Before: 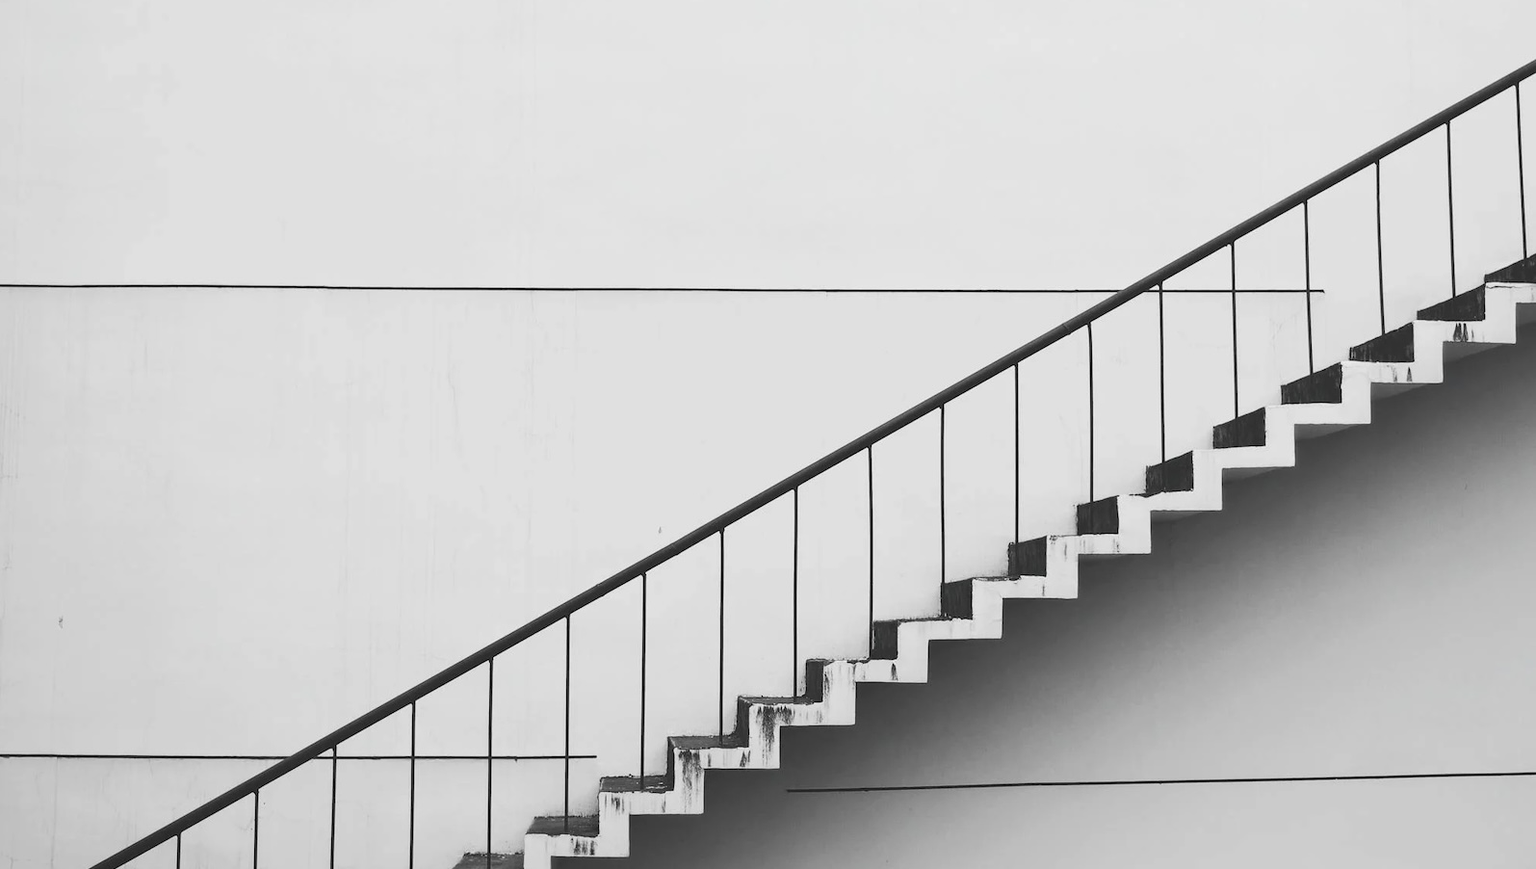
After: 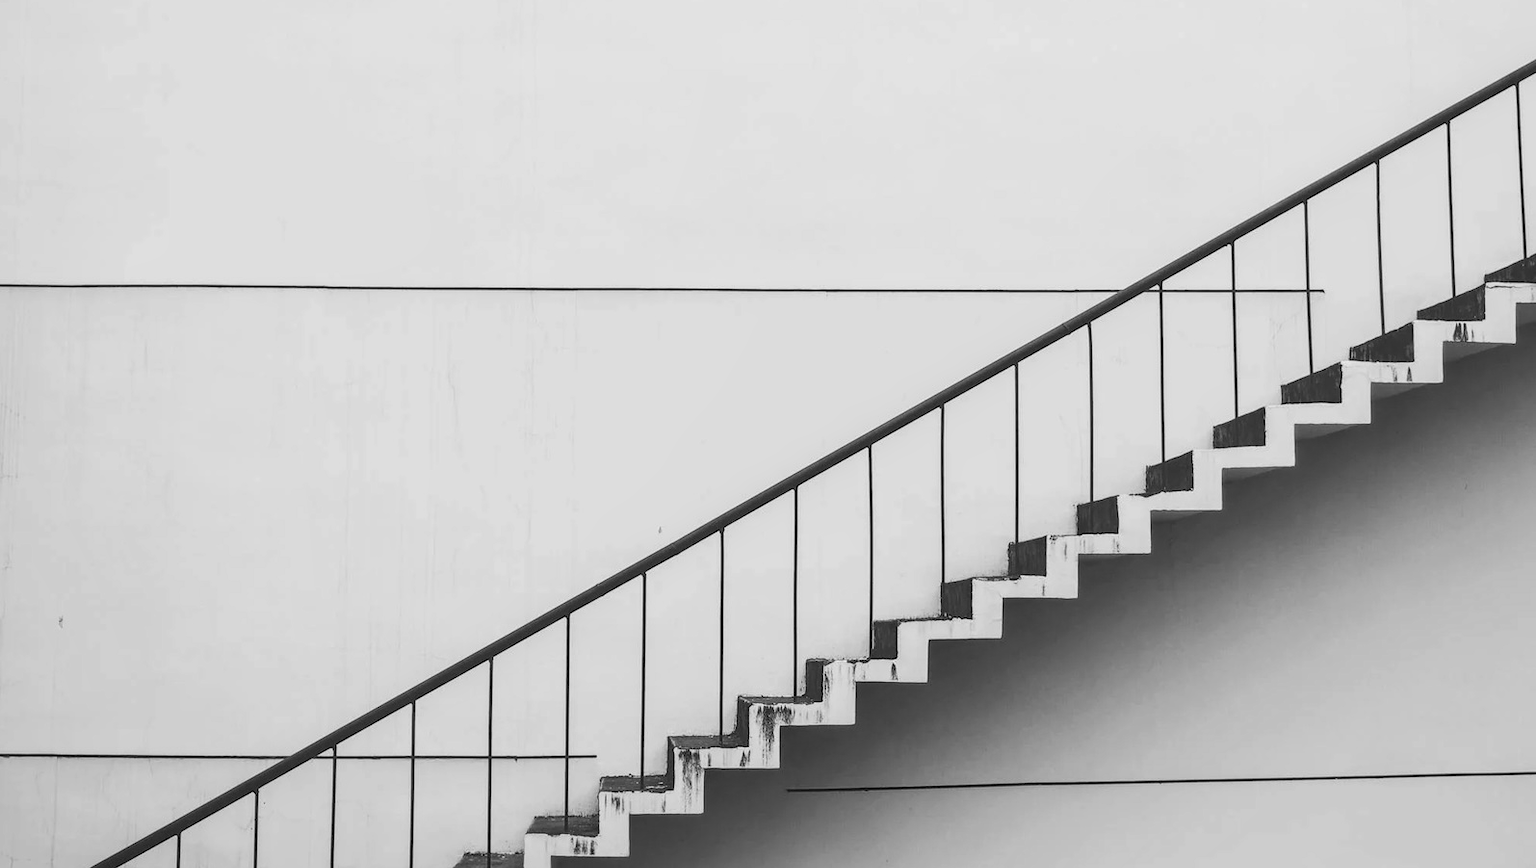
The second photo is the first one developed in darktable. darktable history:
color calibration: output gray [0.25, 0.35, 0.4, 0], illuminant as shot in camera, x 0.358, y 0.373, temperature 4628.91 K
local contrast: on, module defaults
color zones: curves: ch0 [(0, 0.5) (0.125, 0.4) (0.25, 0.5) (0.375, 0.4) (0.5, 0.4) (0.625, 0.6) (0.75, 0.6) (0.875, 0.5)]; ch1 [(0, 0.35) (0.125, 0.45) (0.25, 0.35) (0.375, 0.35) (0.5, 0.35) (0.625, 0.35) (0.75, 0.45) (0.875, 0.35)]; ch2 [(0, 0.6) (0.125, 0.5) (0.25, 0.5) (0.375, 0.6) (0.5, 0.6) (0.625, 0.5) (0.75, 0.5) (0.875, 0.5)]
